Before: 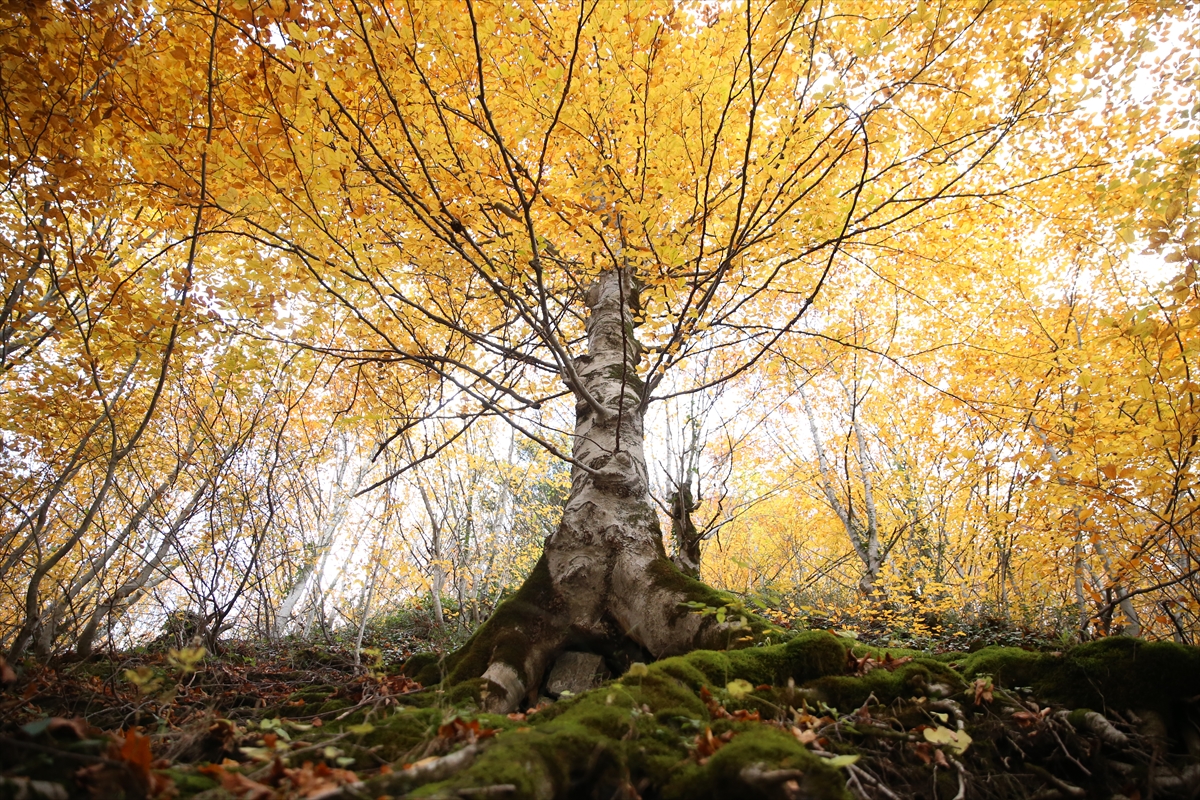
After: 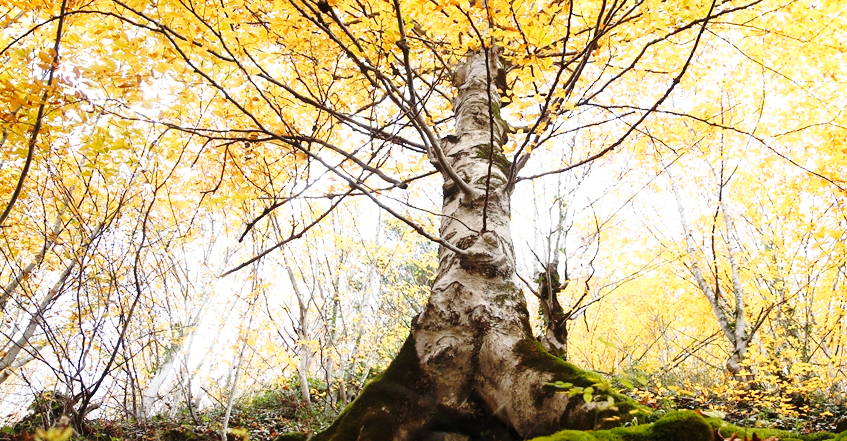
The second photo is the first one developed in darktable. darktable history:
crop: left 11.101%, top 27.551%, right 18.284%, bottom 17.231%
base curve: curves: ch0 [(0, 0) (0.036, 0.037) (0.121, 0.228) (0.46, 0.76) (0.859, 0.983) (1, 1)], preserve colors none
